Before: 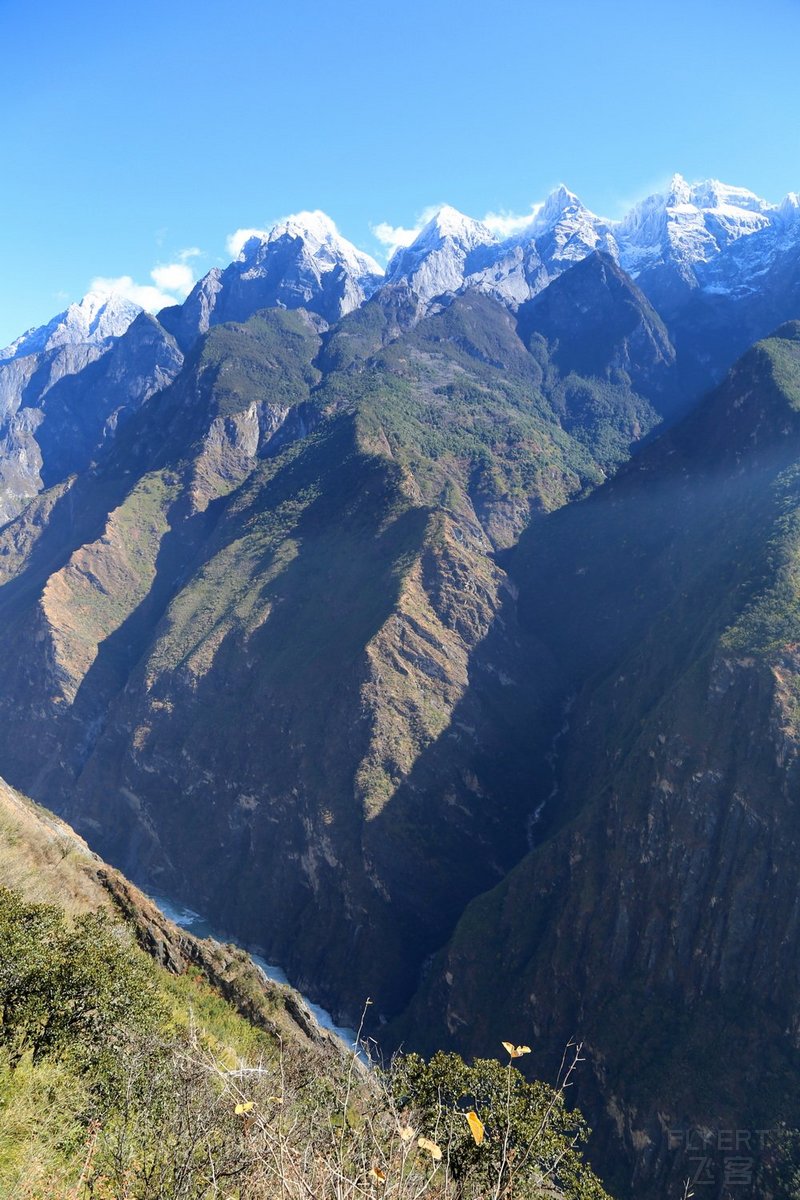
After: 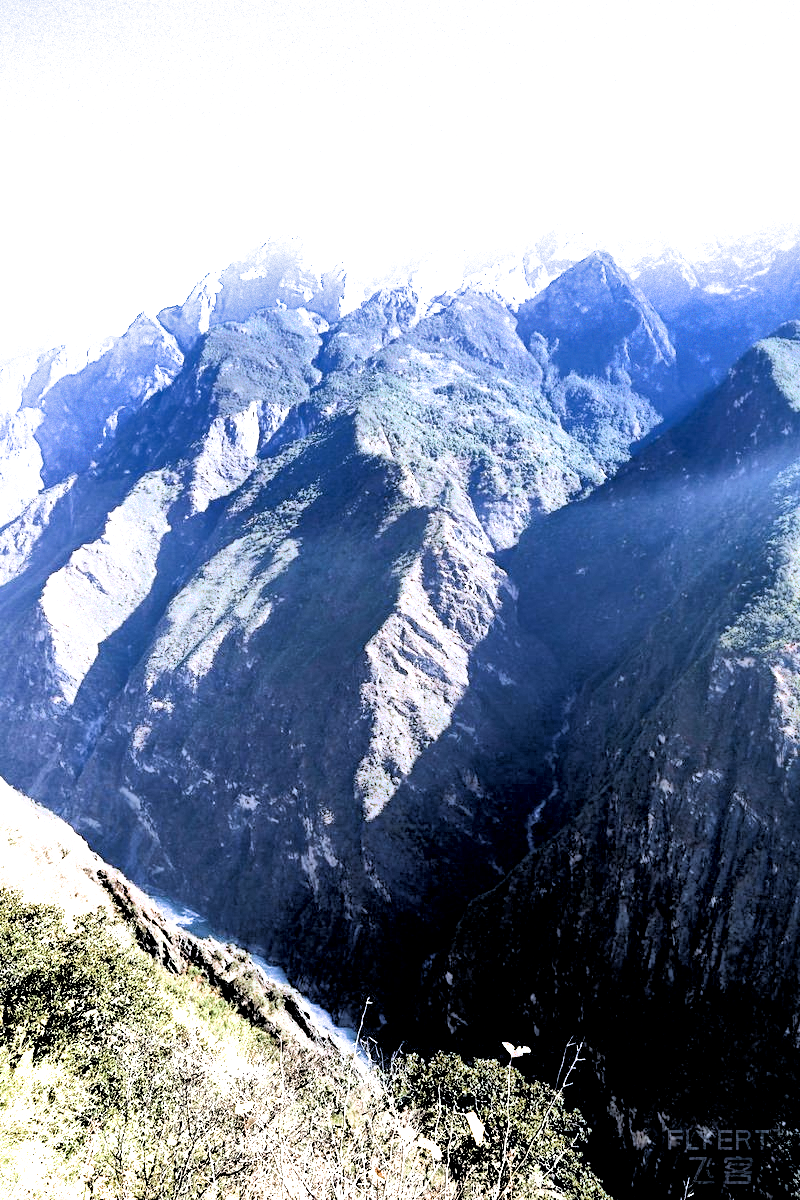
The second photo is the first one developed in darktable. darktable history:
exposure: black level correction 0, exposure 0.95 EV, compensate exposure bias true, compensate highlight preservation false
color calibration: illuminant as shot in camera, x 0.358, y 0.373, temperature 4628.91 K
local contrast: mode bilateral grid, contrast 20, coarseness 50, detail 159%, midtone range 0.2
filmic rgb: black relative exposure -1 EV, white relative exposure 2.05 EV, hardness 1.52, contrast 2.25, enable highlight reconstruction true
